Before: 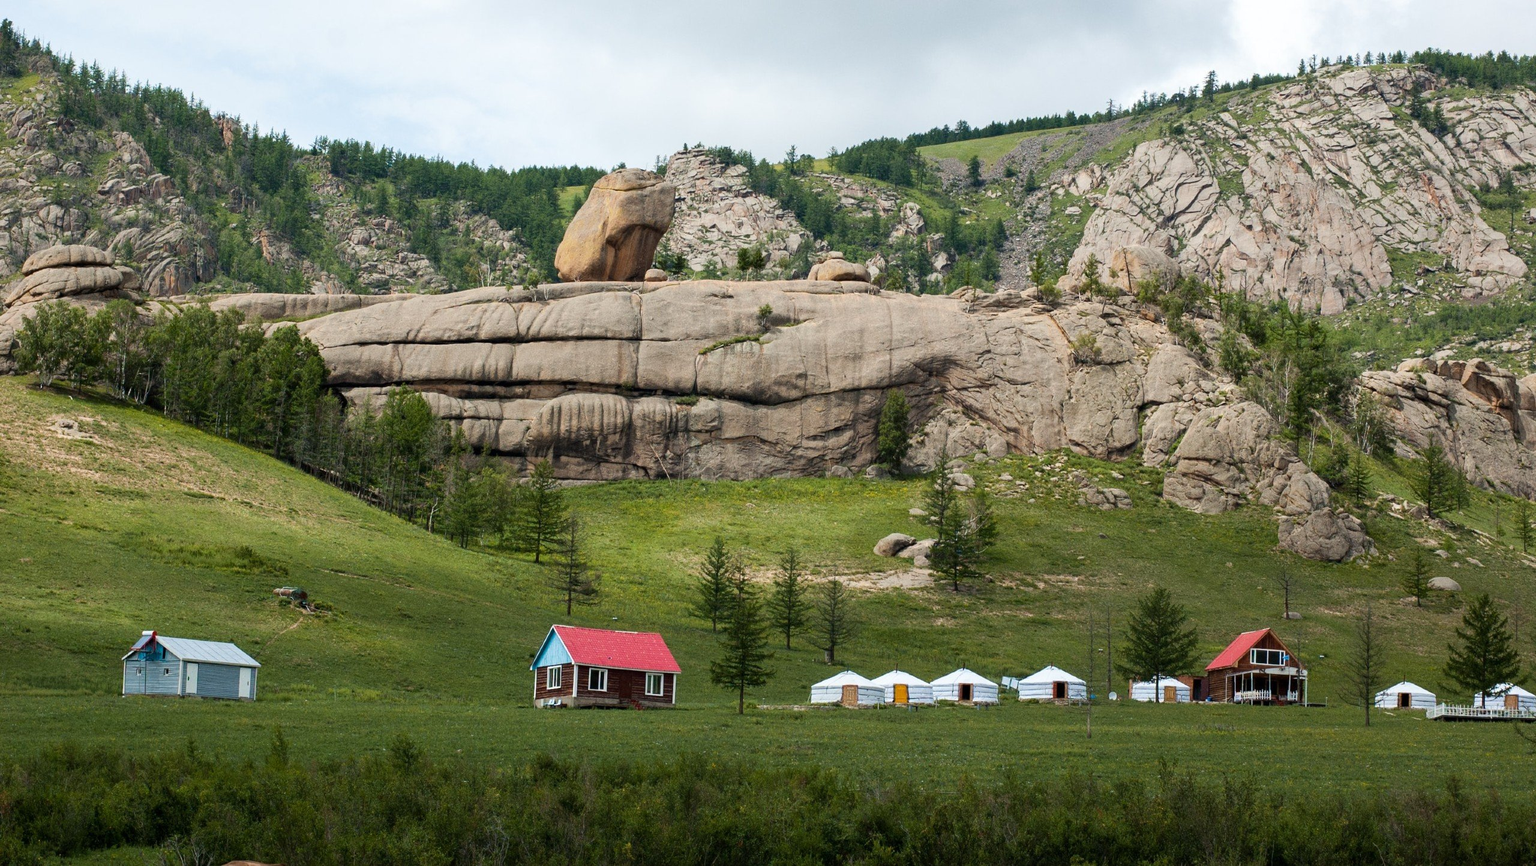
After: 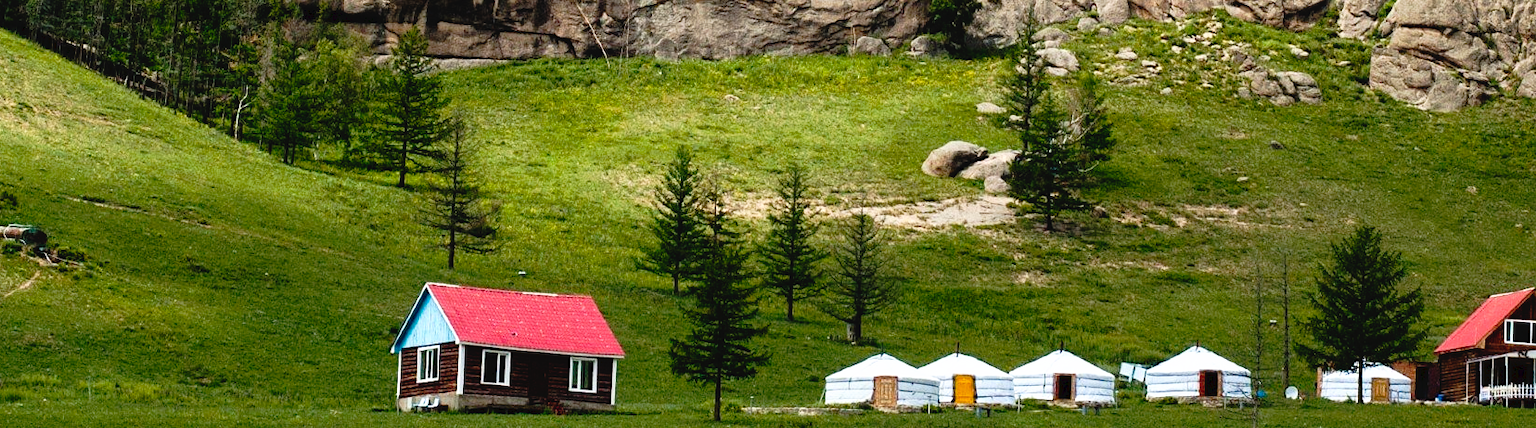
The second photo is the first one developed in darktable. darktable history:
tone equalizer: edges refinement/feathering 500, mask exposure compensation -1.57 EV, preserve details guided filter
tone curve: curves: ch0 [(0, 0) (0.003, 0.033) (0.011, 0.033) (0.025, 0.036) (0.044, 0.039) (0.069, 0.04) (0.1, 0.043) (0.136, 0.052) (0.177, 0.085) (0.224, 0.14) (0.277, 0.225) (0.335, 0.333) (0.399, 0.419) (0.468, 0.51) (0.543, 0.603) (0.623, 0.713) (0.709, 0.808) (0.801, 0.901) (0.898, 0.98) (1, 1)], preserve colors none
shadows and highlights: shadows -0.386, highlights 39.21
crop: left 18.081%, top 51.077%, right 17.219%, bottom 16.915%
